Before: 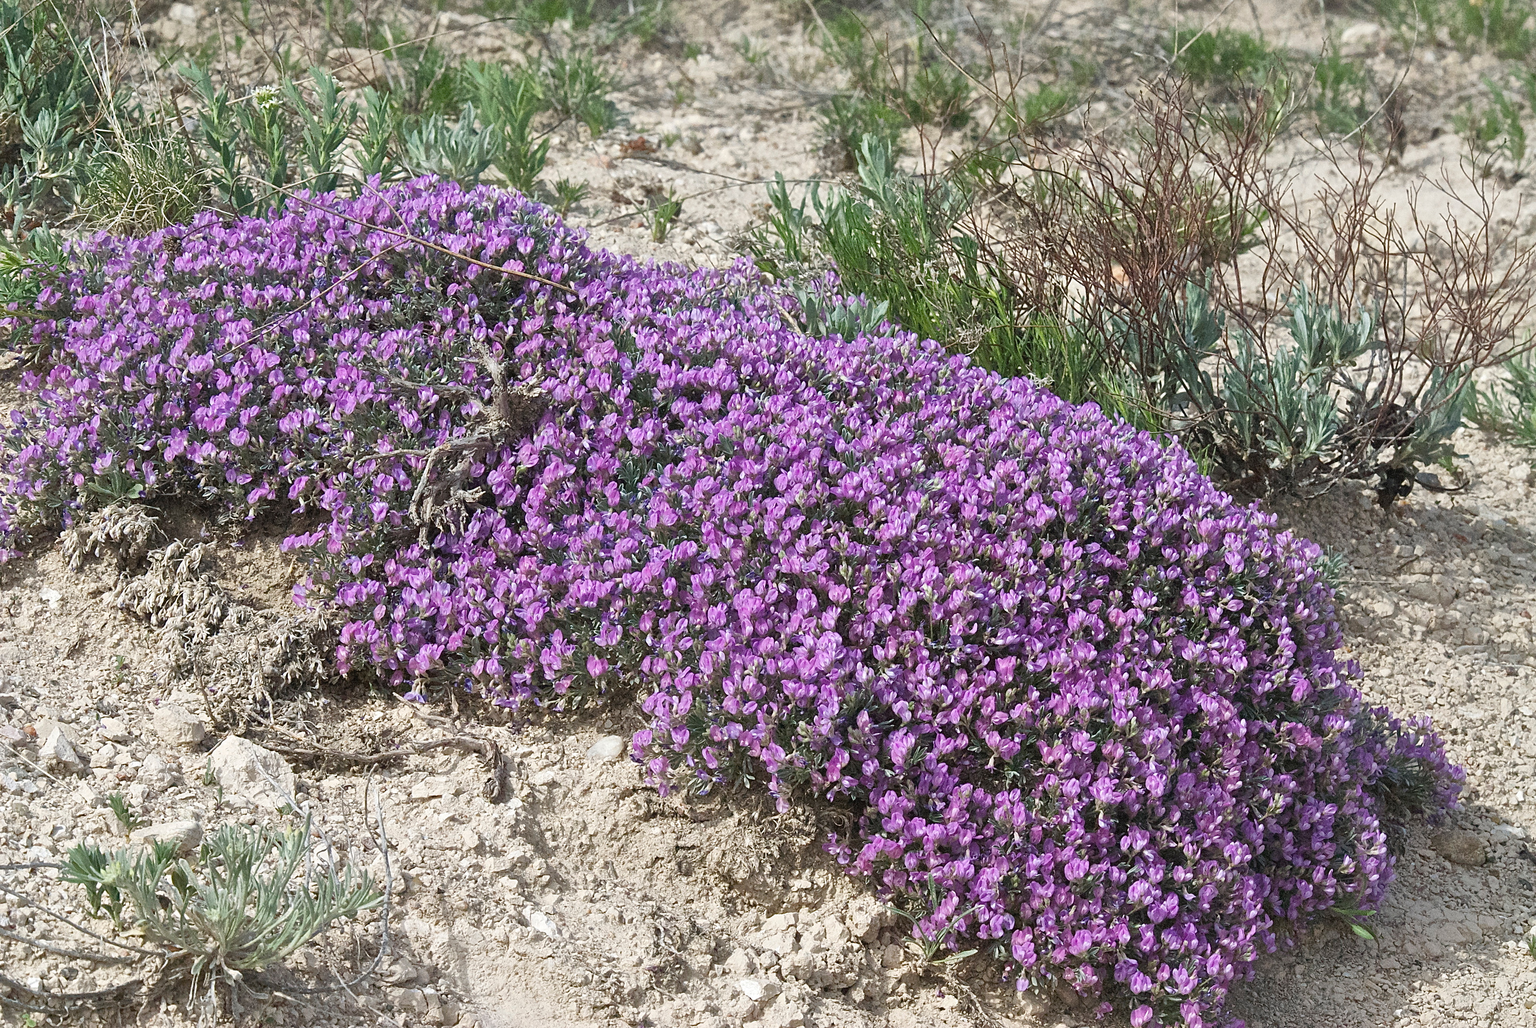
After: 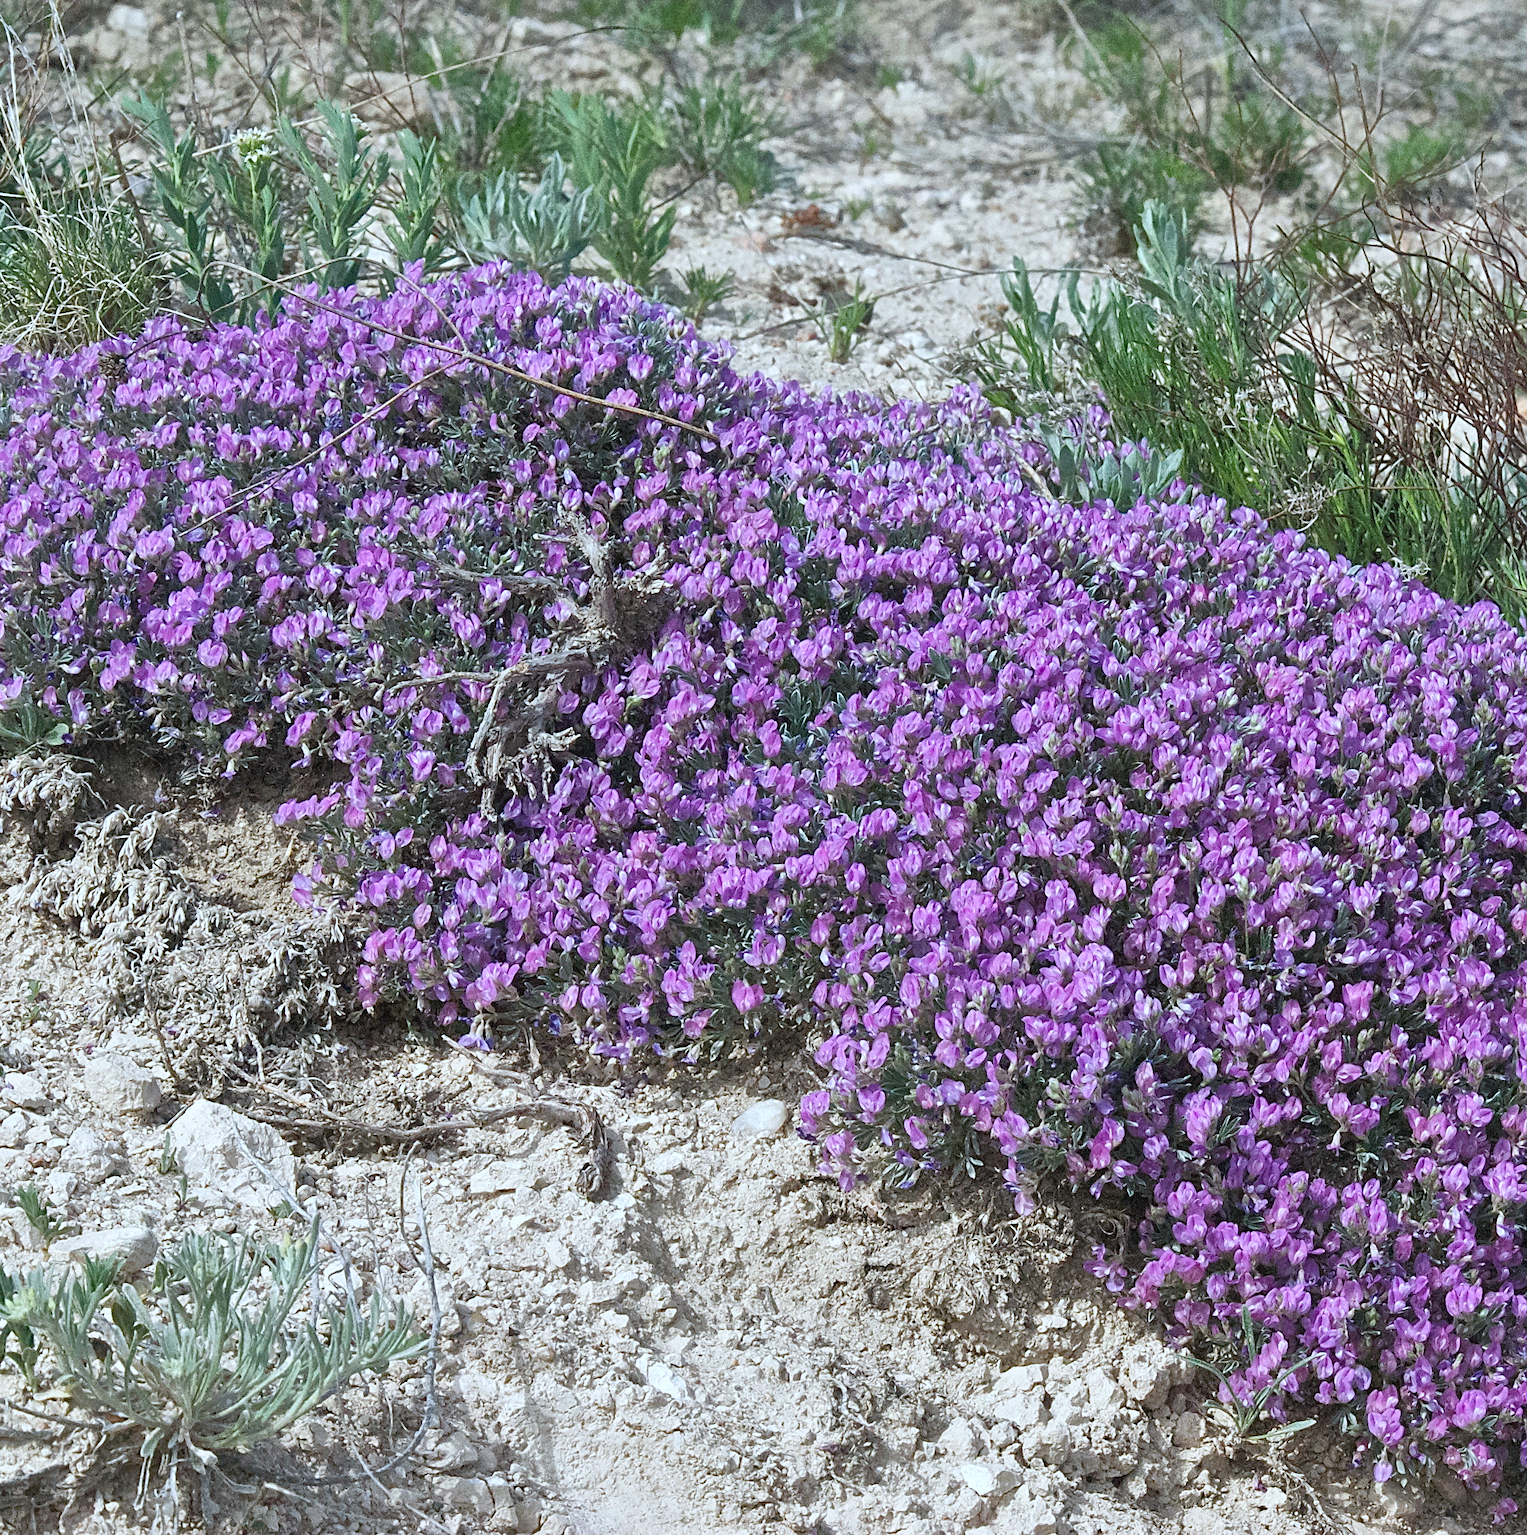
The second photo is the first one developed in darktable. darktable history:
crop and rotate: left 6.359%, right 27.071%
color calibration: illuminant custom, x 0.368, y 0.373, temperature 4342.33 K
